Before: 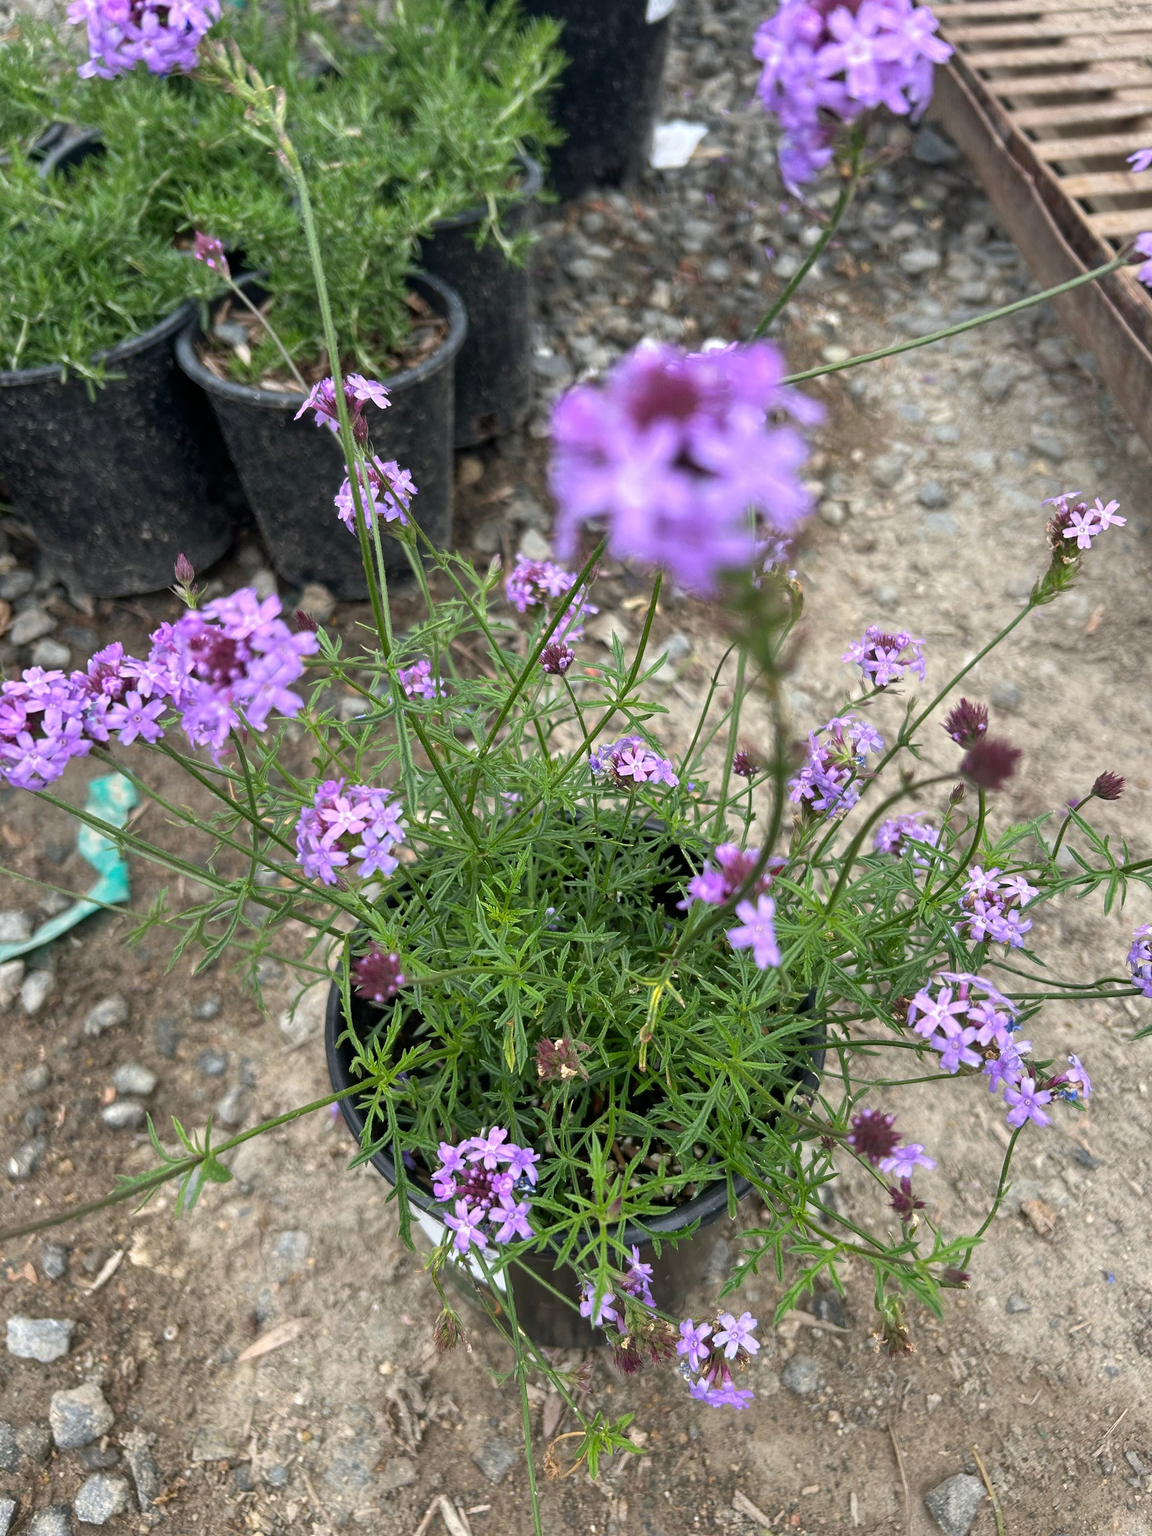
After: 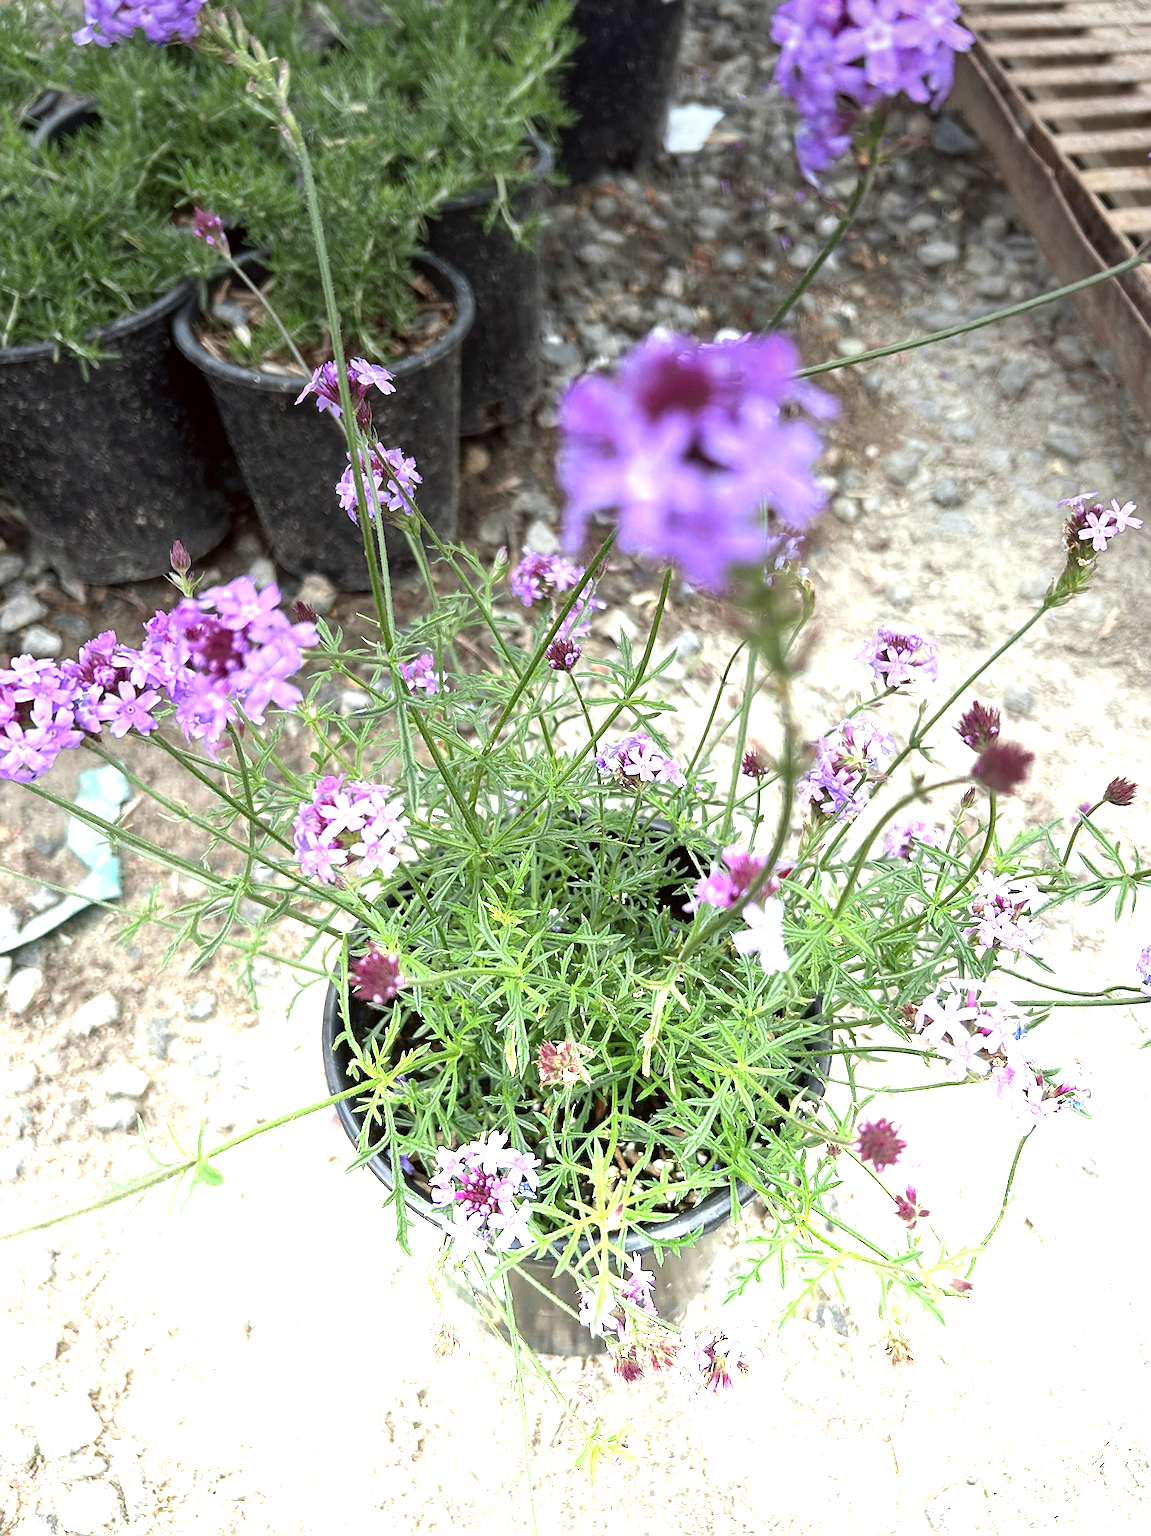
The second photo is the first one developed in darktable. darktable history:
sharpen: on, module defaults
graduated density: density -3.9 EV
contrast brightness saturation: contrast 0.06, brightness -0.01, saturation -0.23
crop and rotate: angle -0.5°
color correction: highlights a* -2.73, highlights b* -2.09, shadows a* 2.41, shadows b* 2.73
color zones: curves: ch0 [(0.004, 0.305) (0.261, 0.623) (0.389, 0.399) (0.708, 0.571) (0.947, 0.34)]; ch1 [(0.025, 0.645) (0.229, 0.584) (0.326, 0.551) (0.484, 0.262) (0.757, 0.643)]
rotate and perspective: rotation 0.174°, lens shift (vertical) 0.013, lens shift (horizontal) 0.019, shear 0.001, automatic cropping original format, crop left 0.007, crop right 0.991, crop top 0.016, crop bottom 0.997
white balance: emerald 1
